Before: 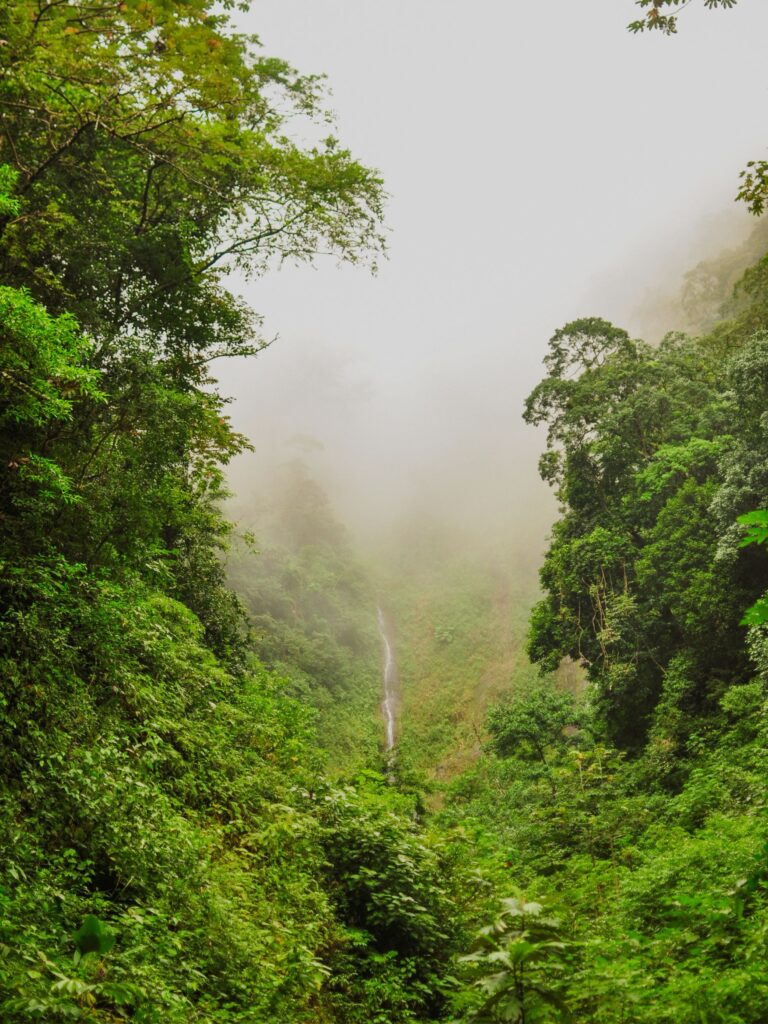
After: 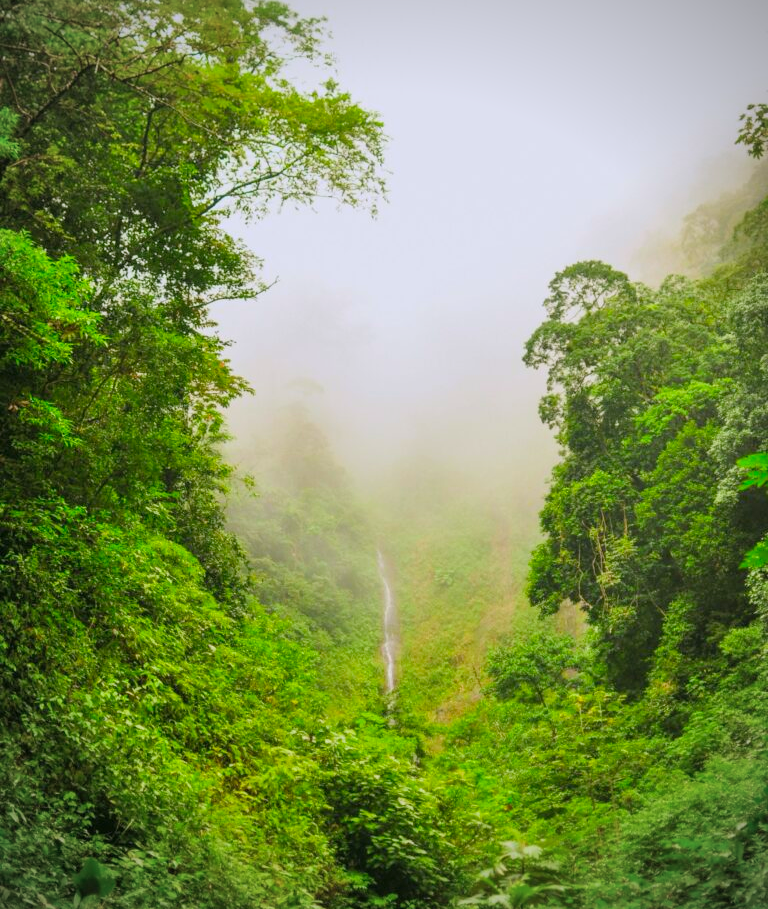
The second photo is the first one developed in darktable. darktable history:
color correction: highlights a* 4.02, highlights b* 4.98, shadows a* -7.55, shadows b* 4.98
vignetting: fall-off start 79.88%
contrast brightness saturation: contrast 0.07, brightness 0.18, saturation 0.4
white balance: red 0.954, blue 1.079
crop and rotate: top 5.609%, bottom 5.609%
